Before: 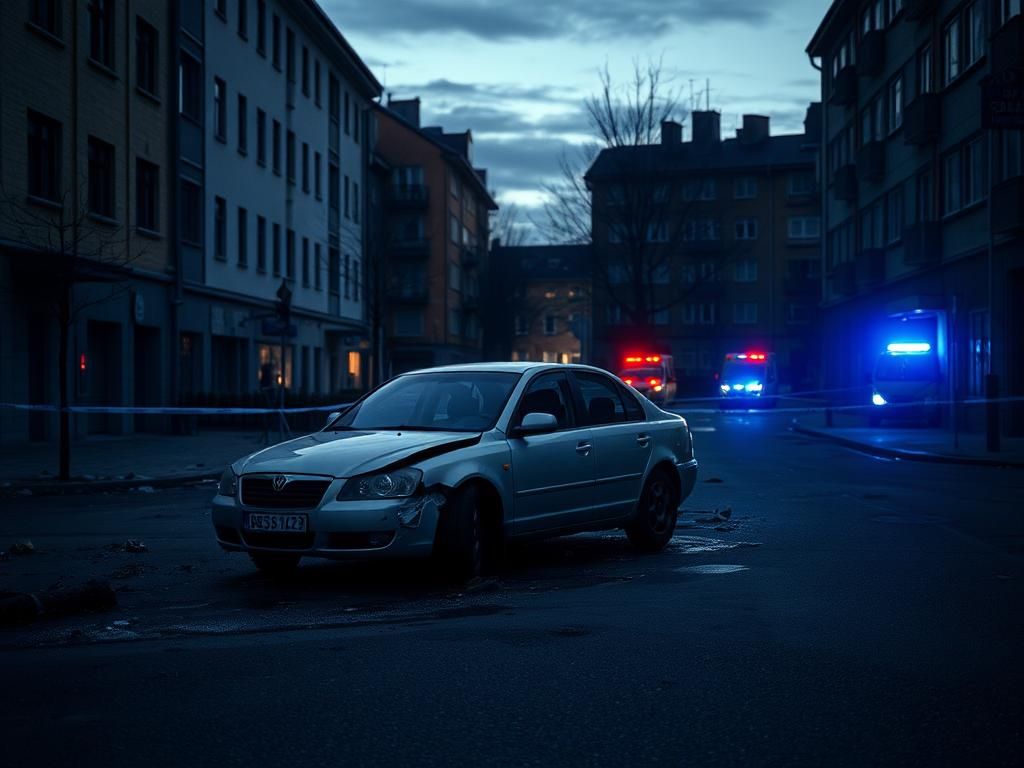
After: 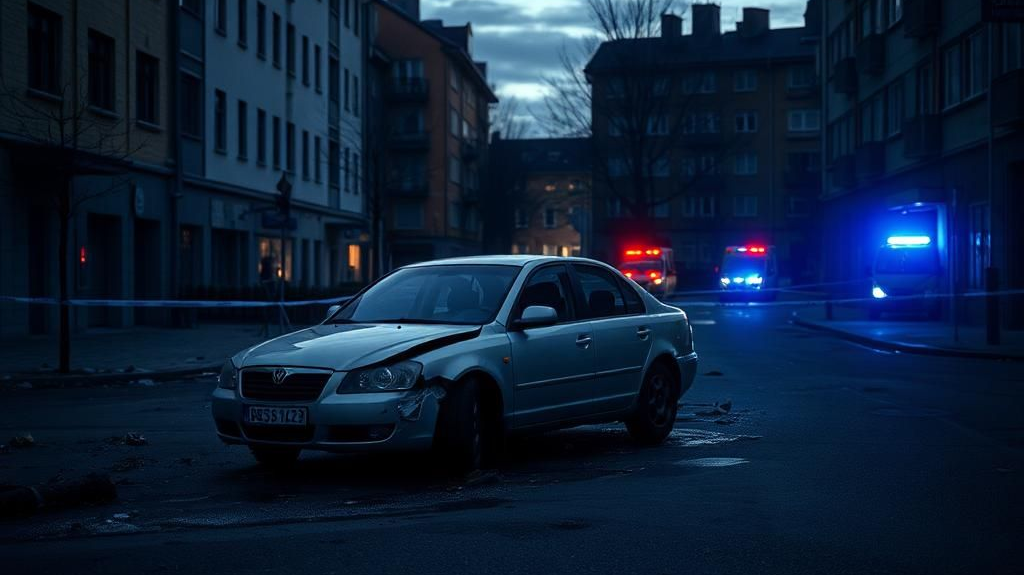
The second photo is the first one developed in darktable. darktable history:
crop: top 13.982%, bottom 11.061%
